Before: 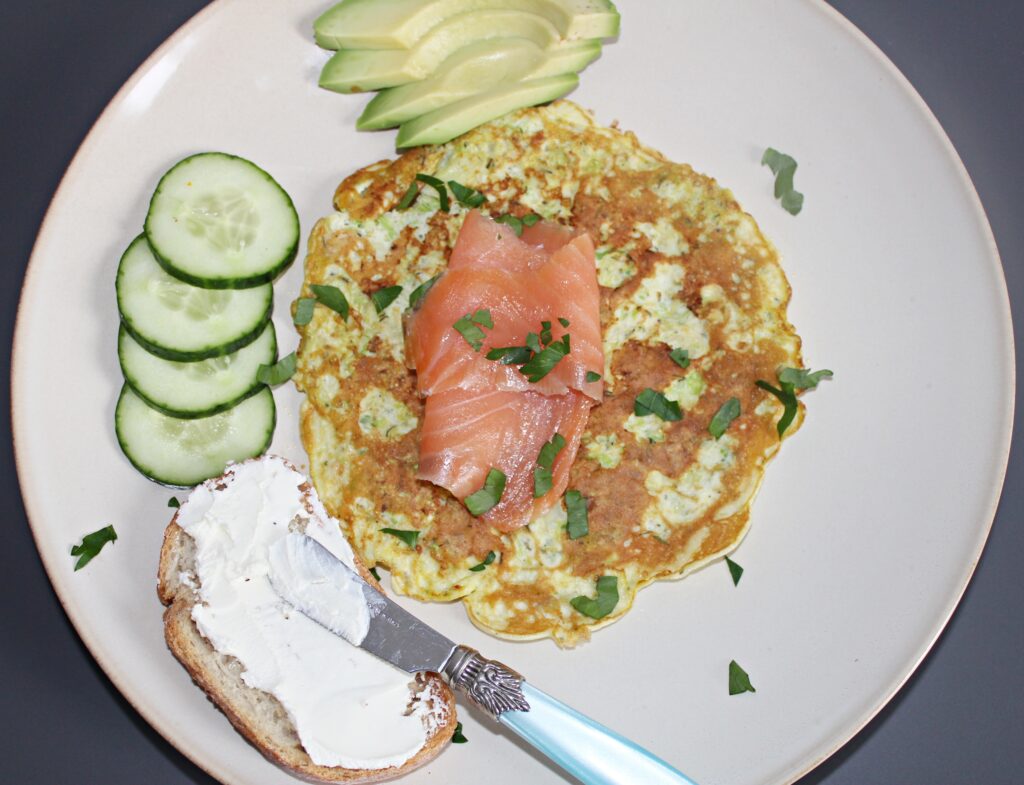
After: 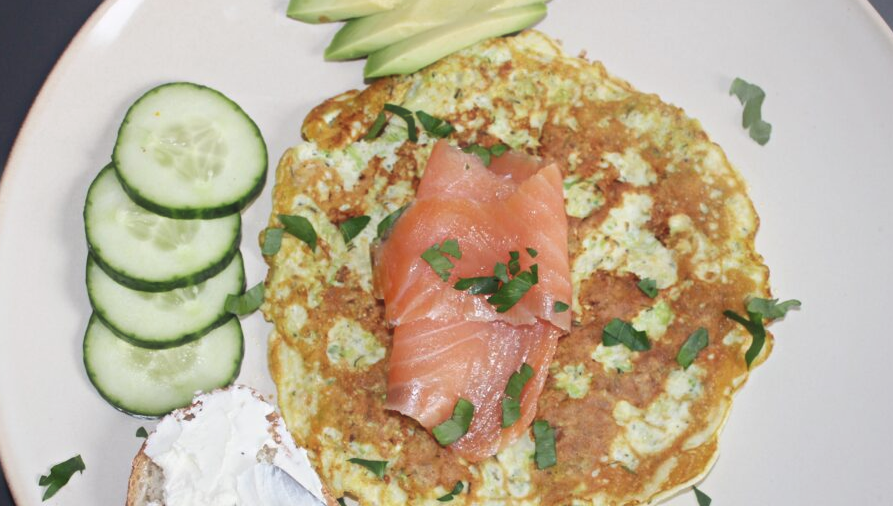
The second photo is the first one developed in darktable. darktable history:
crop: left 3.154%, top 8.922%, right 9.628%, bottom 26.526%
haze removal: strength -0.095, compatibility mode true, adaptive false
